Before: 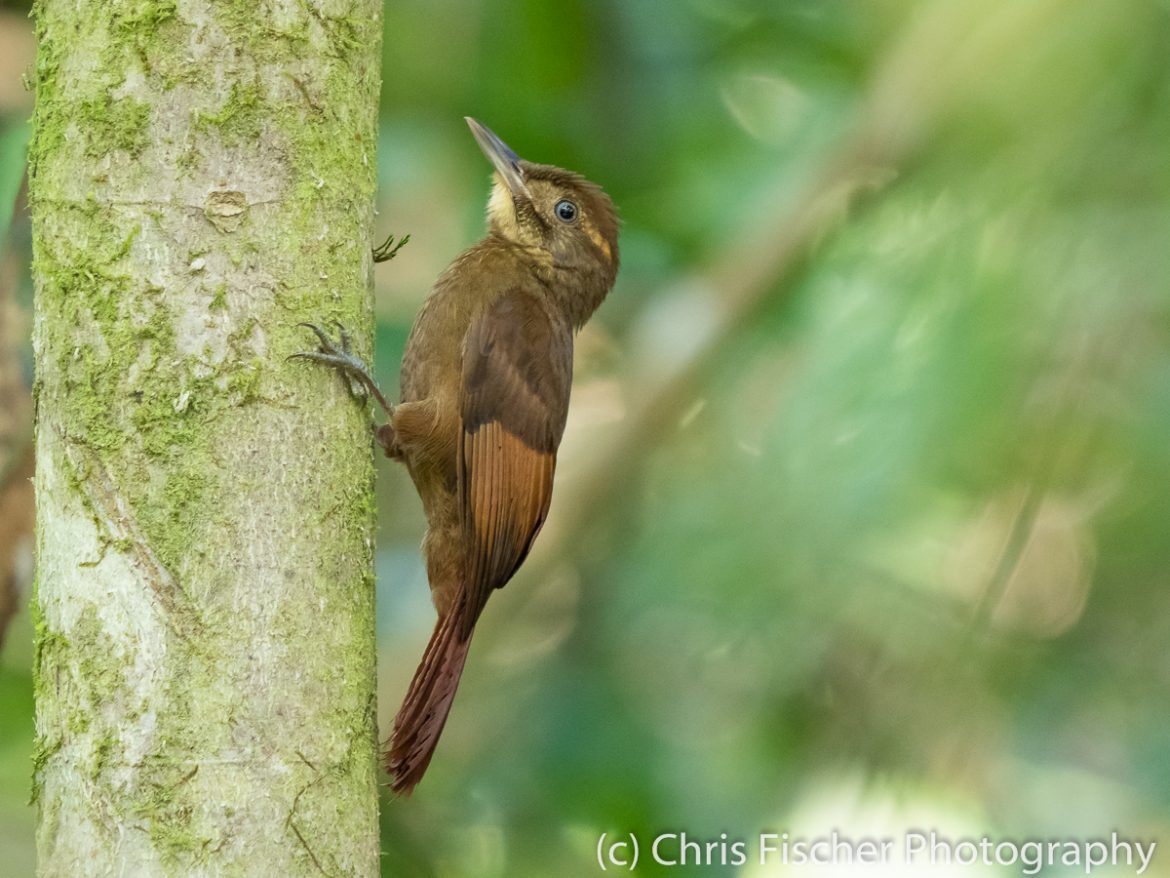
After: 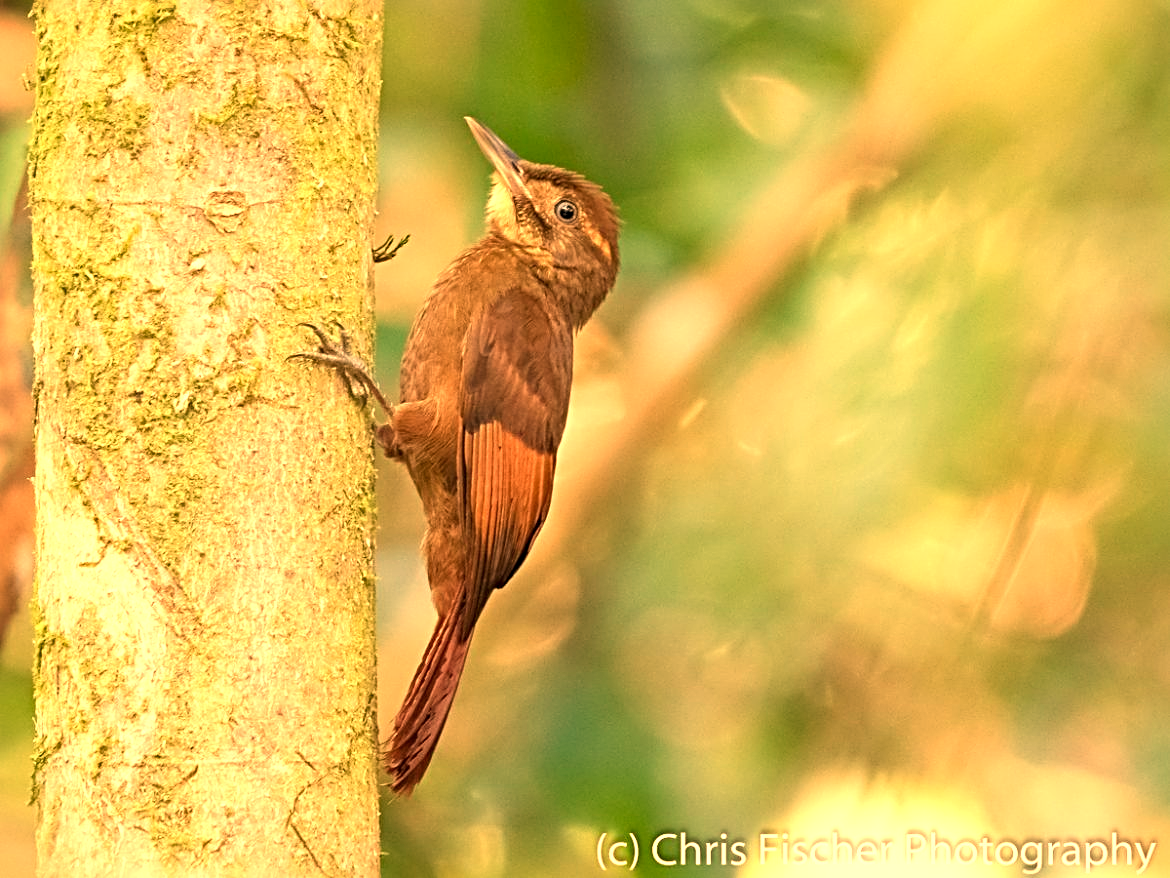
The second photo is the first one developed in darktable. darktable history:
sharpen: radius 4
white balance: red 1.467, blue 0.684
exposure: black level correction 0.001, exposure 0.5 EV, compensate exposure bias true, compensate highlight preservation false
